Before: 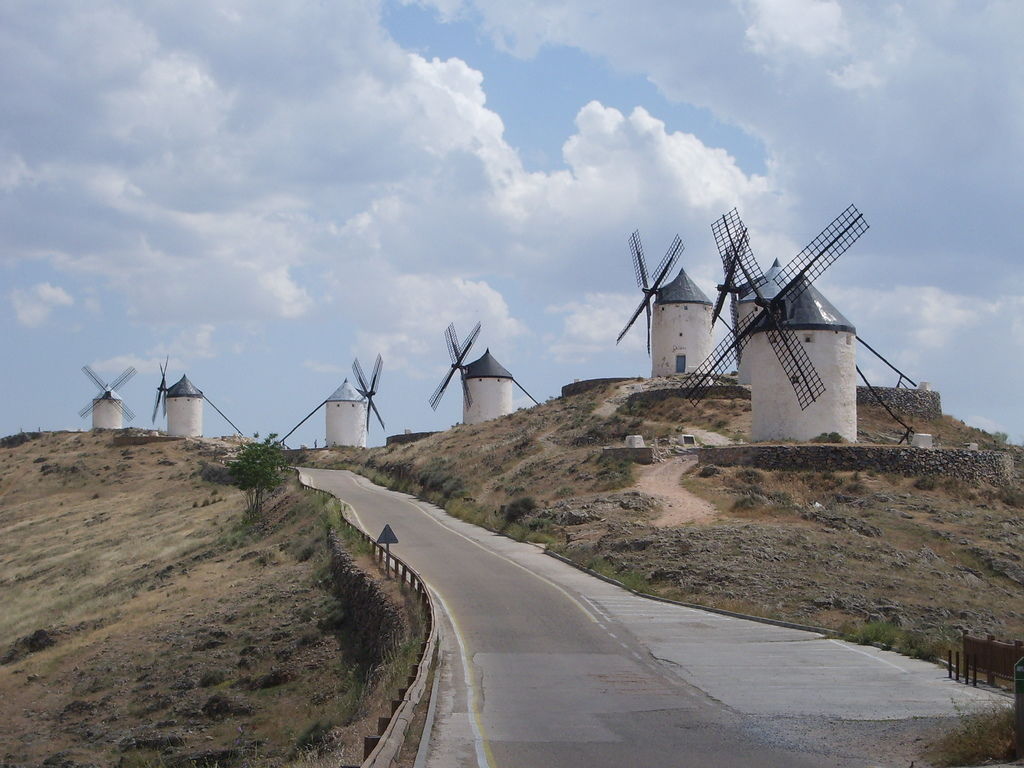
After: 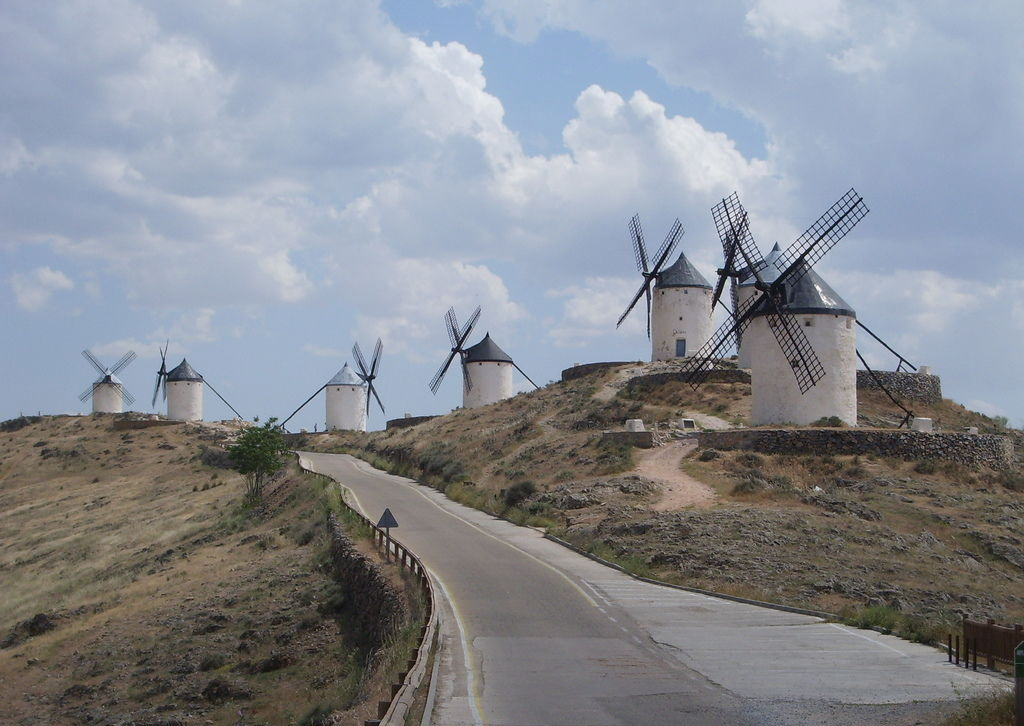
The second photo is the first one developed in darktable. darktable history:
exposure: exposure -0.068 EV, compensate highlight preservation false
crop and rotate: top 2.198%, bottom 3.221%
